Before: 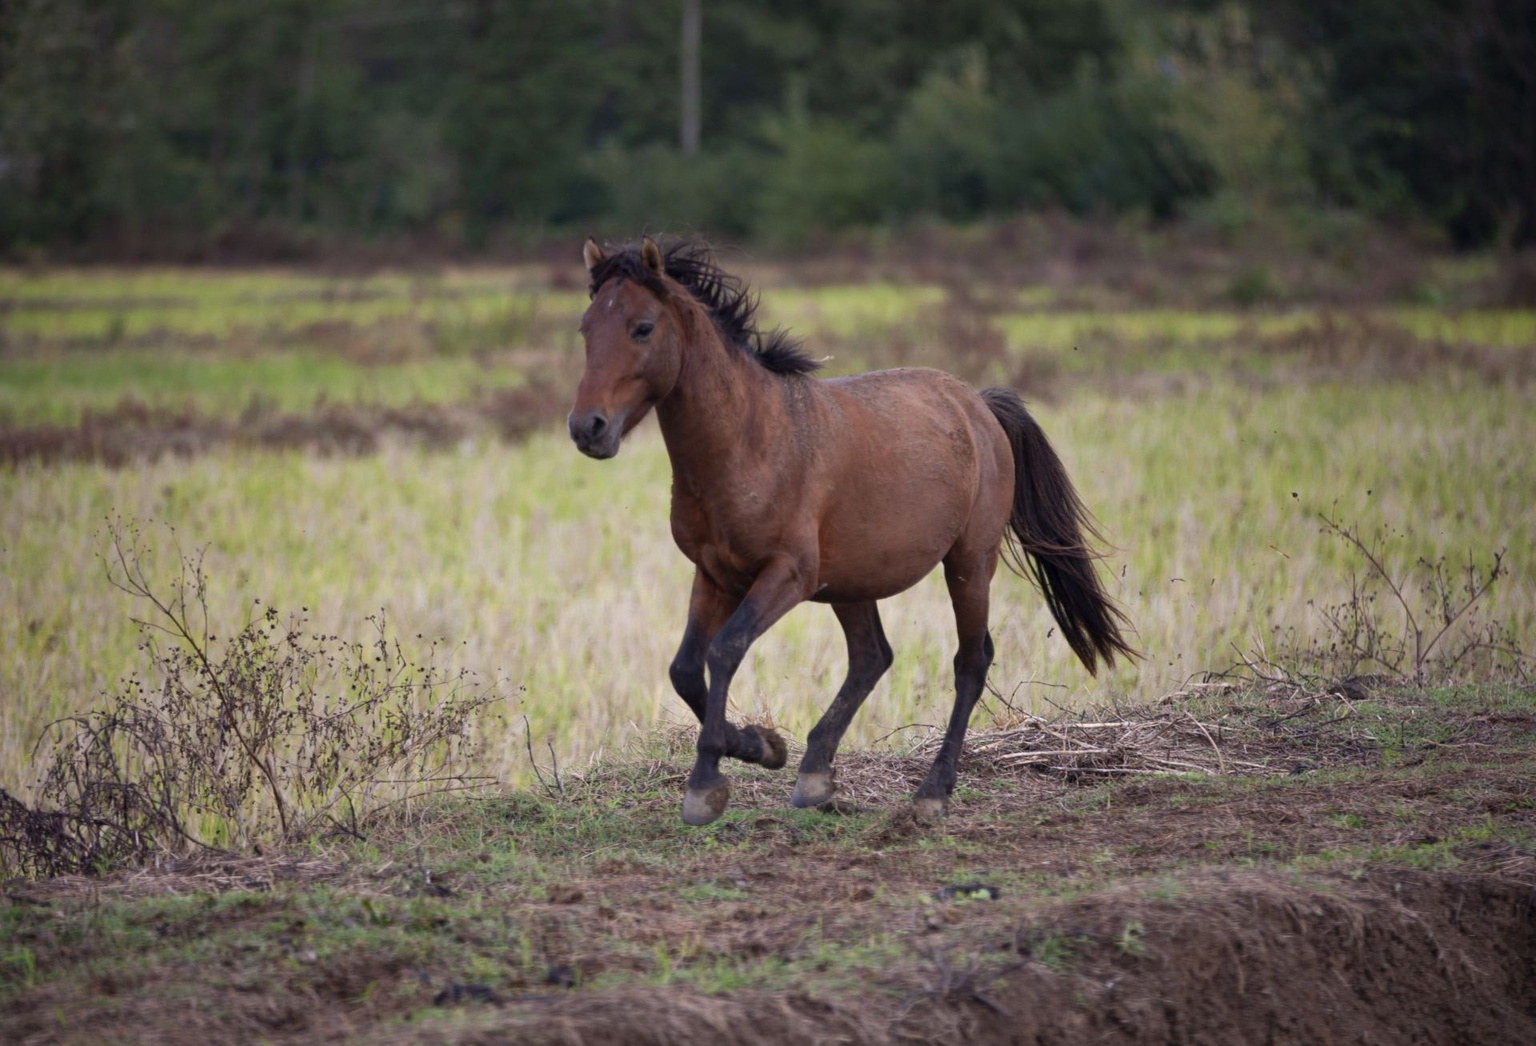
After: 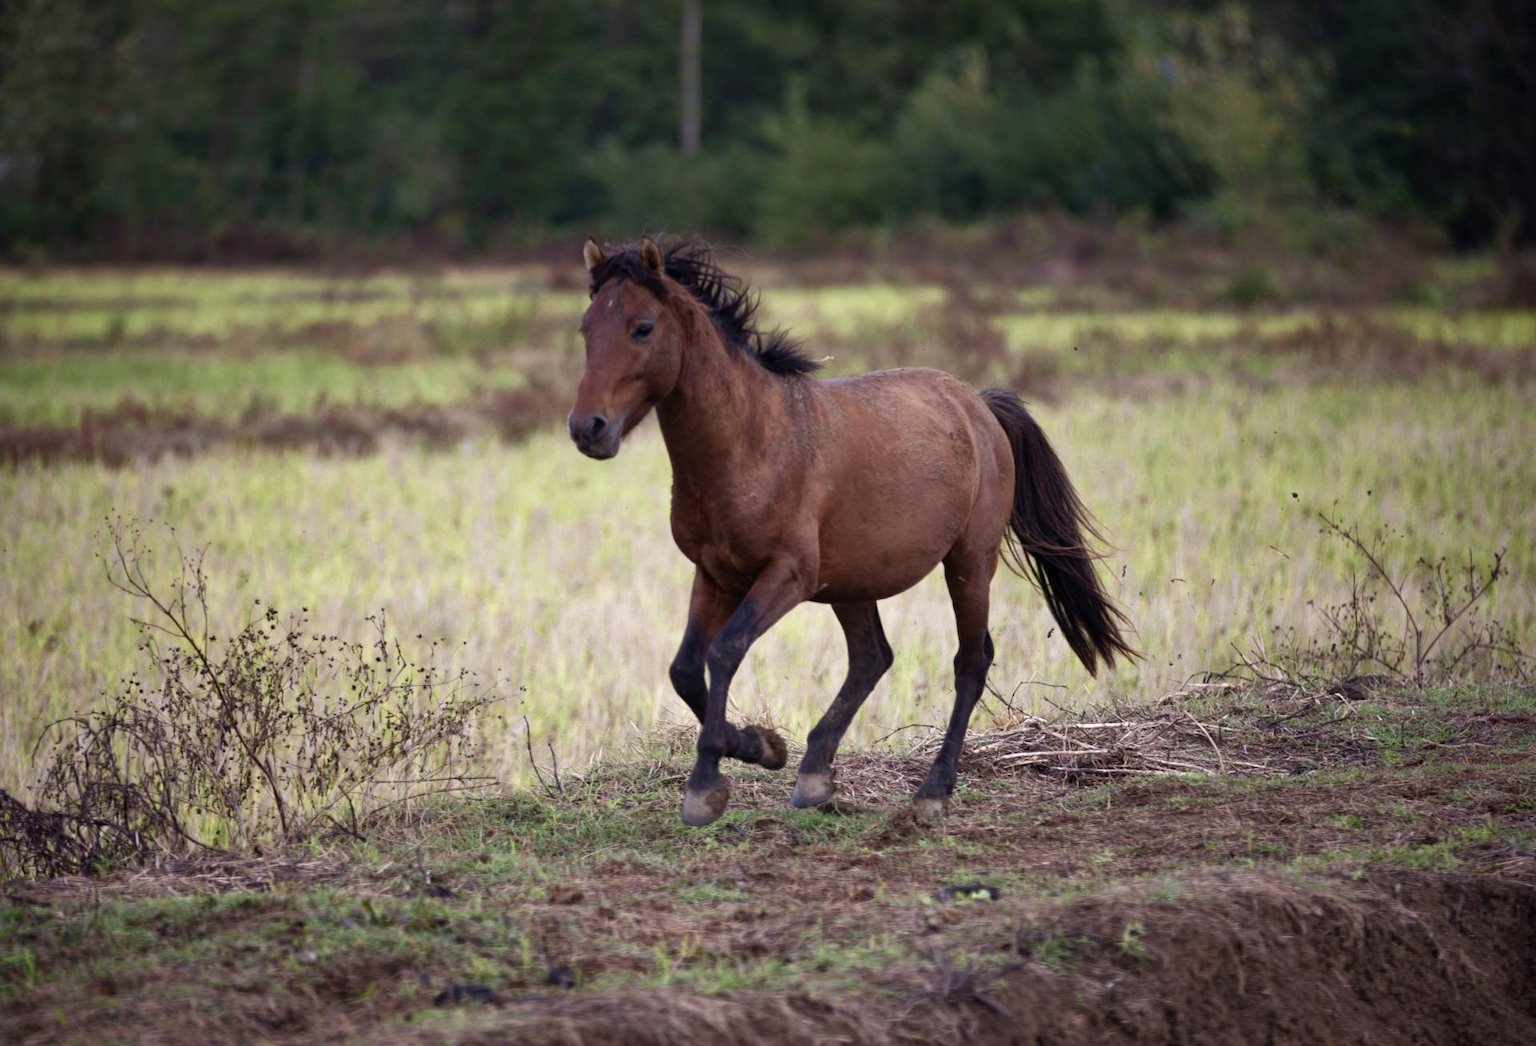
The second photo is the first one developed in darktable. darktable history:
velvia: on, module defaults
color balance rgb: highlights gain › chroma 0.102%, highlights gain › hue 330.72°, perceptual saturation grading › global saturation -10.581%, perceptual saturation grading › highlights -26.904%, perceptual saturation grading › shadows 21.295%, global vibrance 9.694%, contrast 14.516%, saturation formula JzAzBz (2021)
